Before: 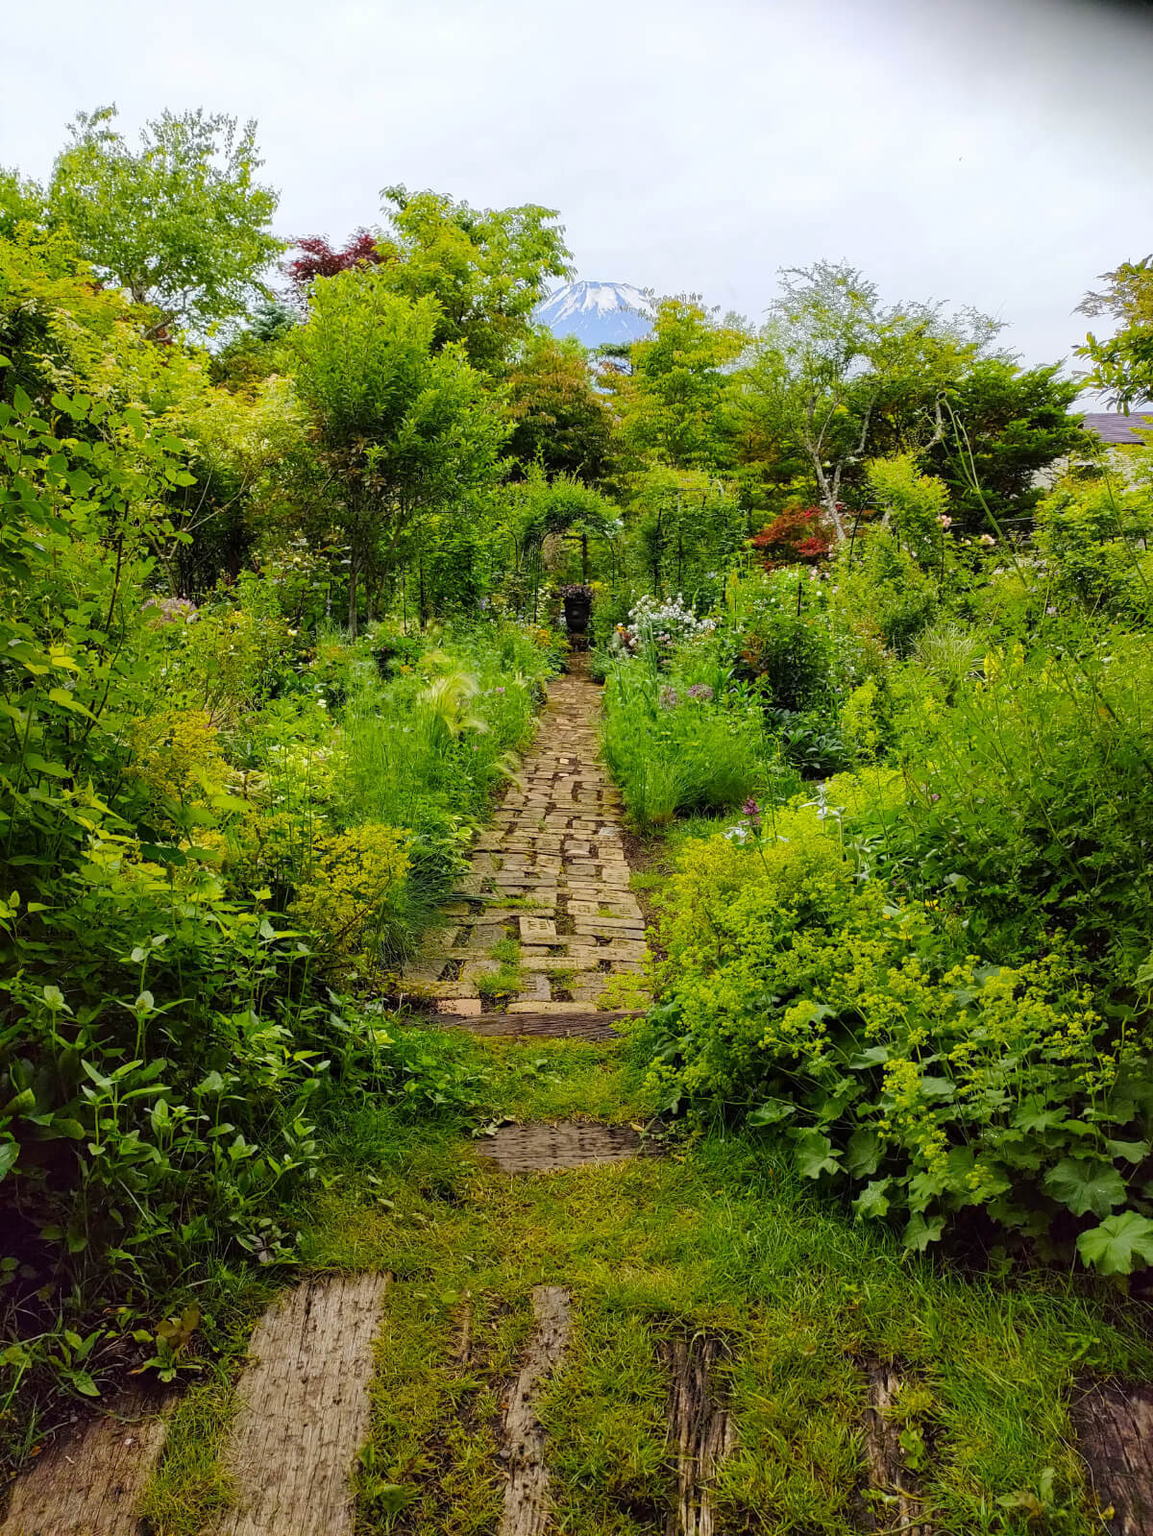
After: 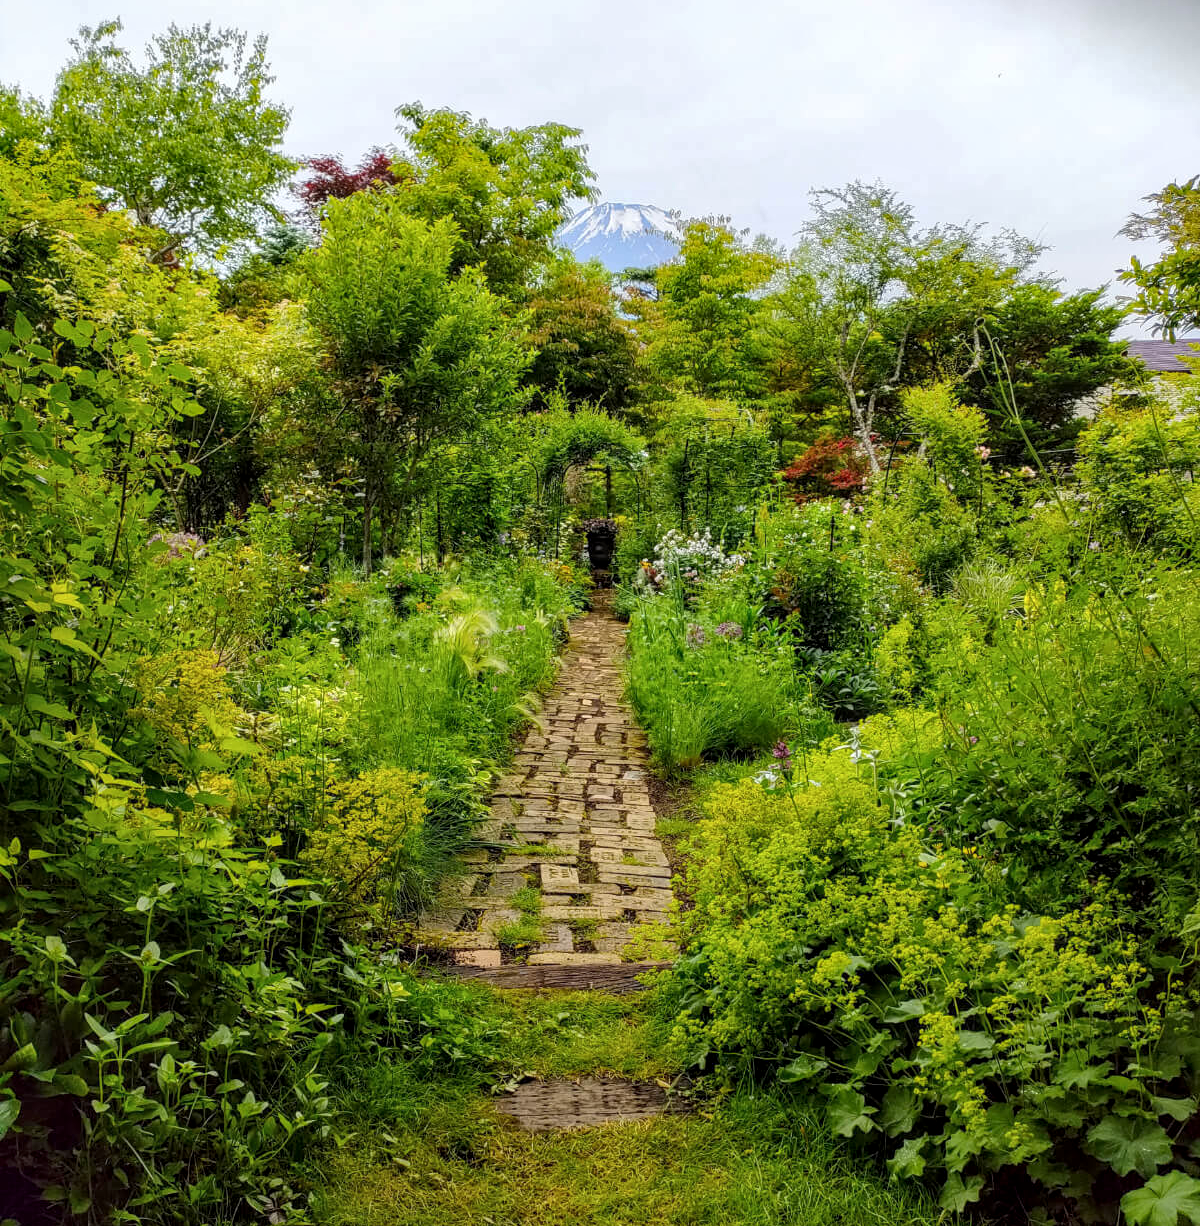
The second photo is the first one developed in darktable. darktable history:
crop: top 5.667%, bottom 17.637%
local contrast: on, module defaults
